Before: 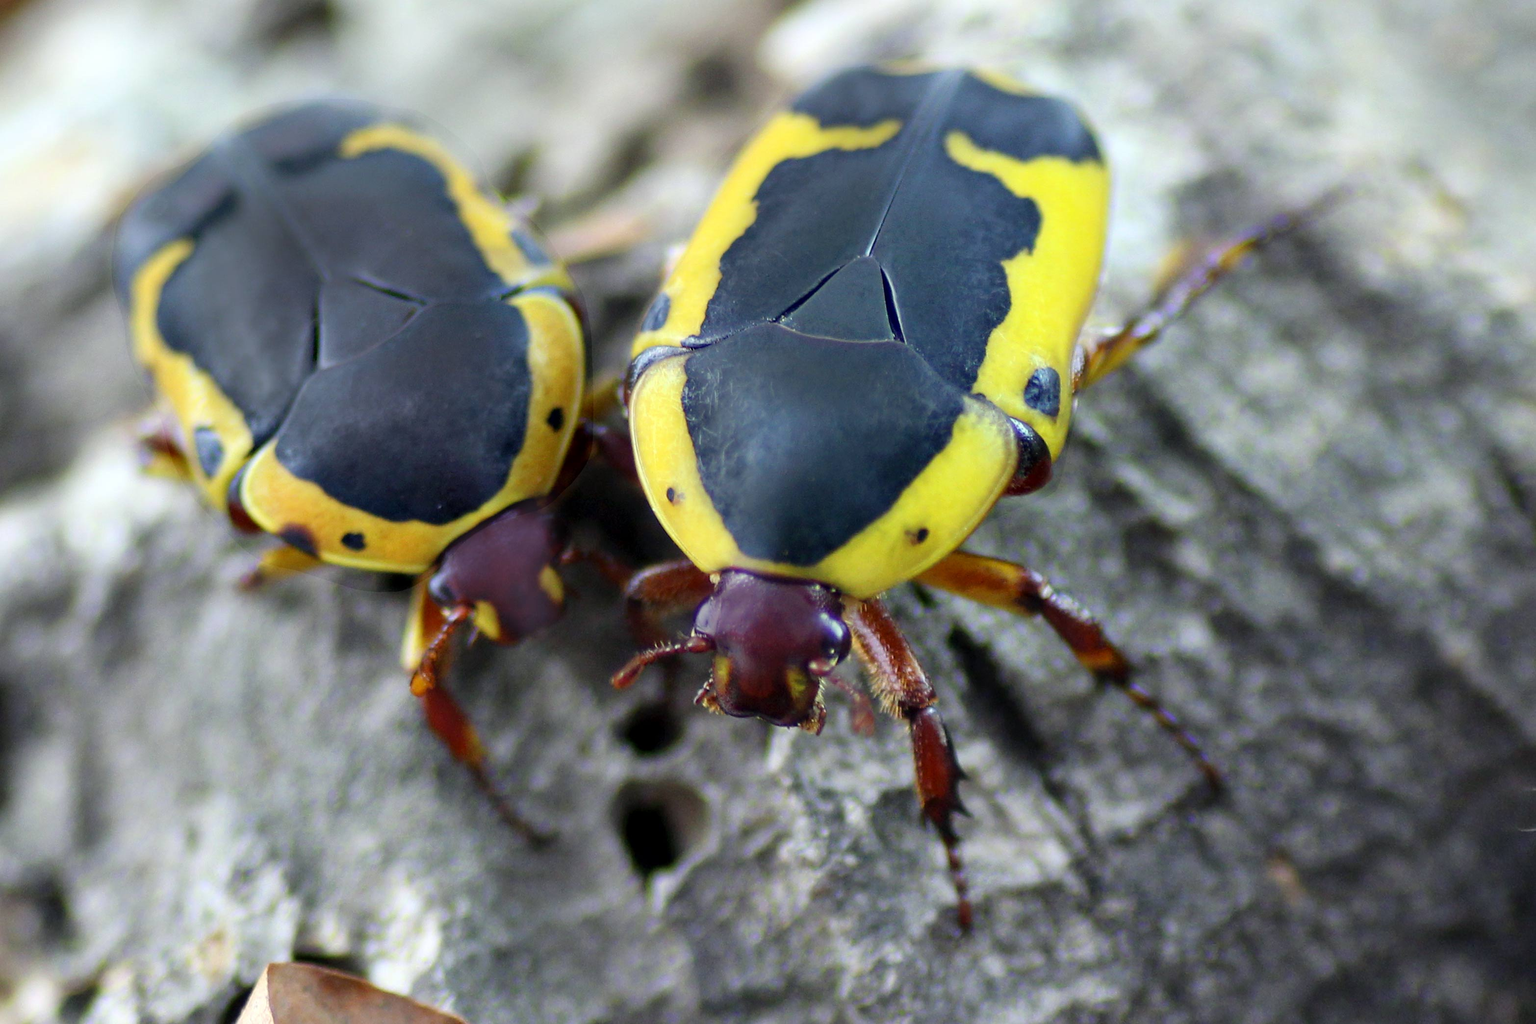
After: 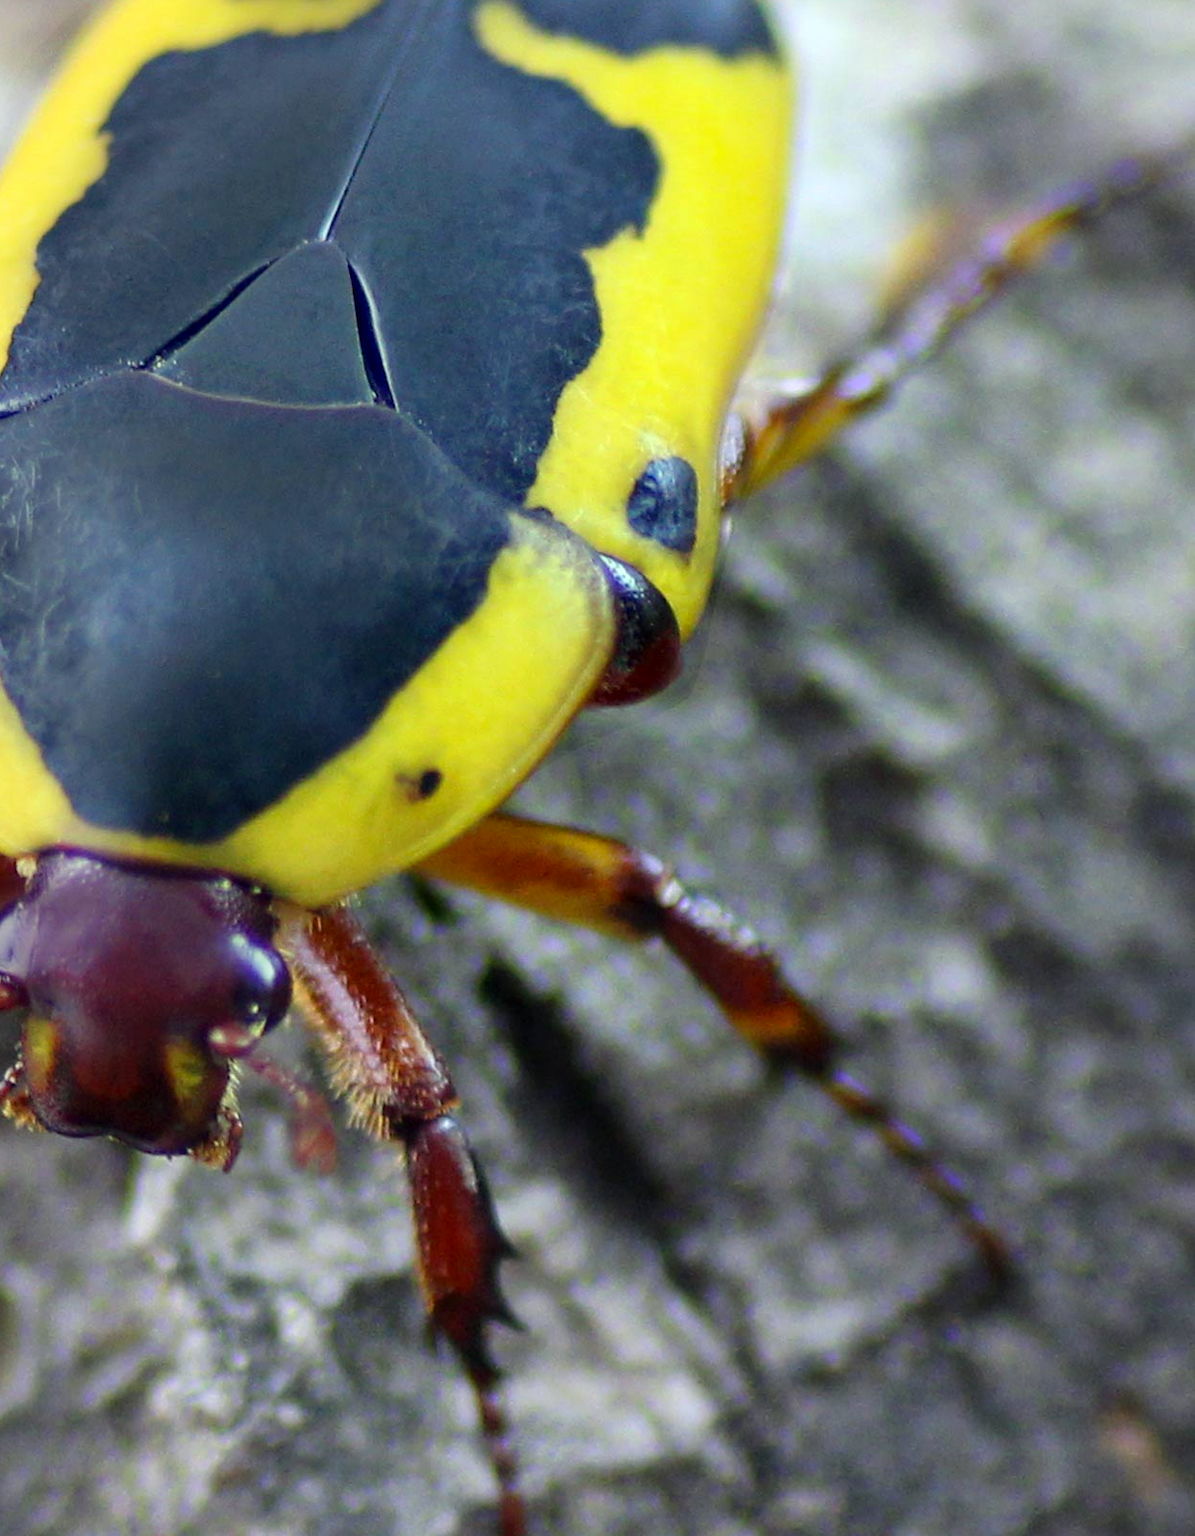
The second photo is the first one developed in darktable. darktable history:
contrast brightness saturation: contrast 0.038, saturation 0.067
crop: left 45.68%, top 12.97%, right 14.232%, bottom 9.833%
